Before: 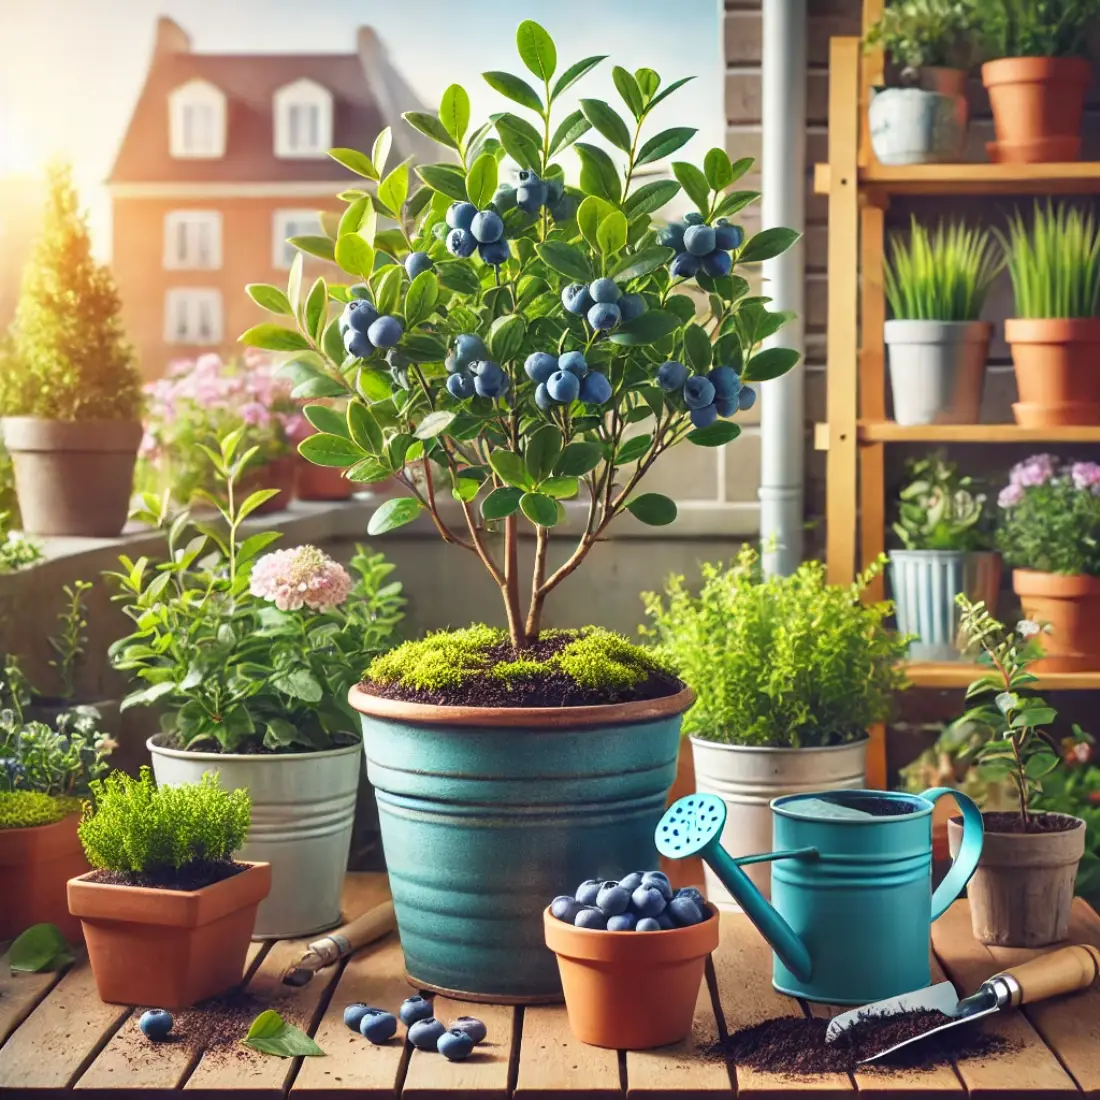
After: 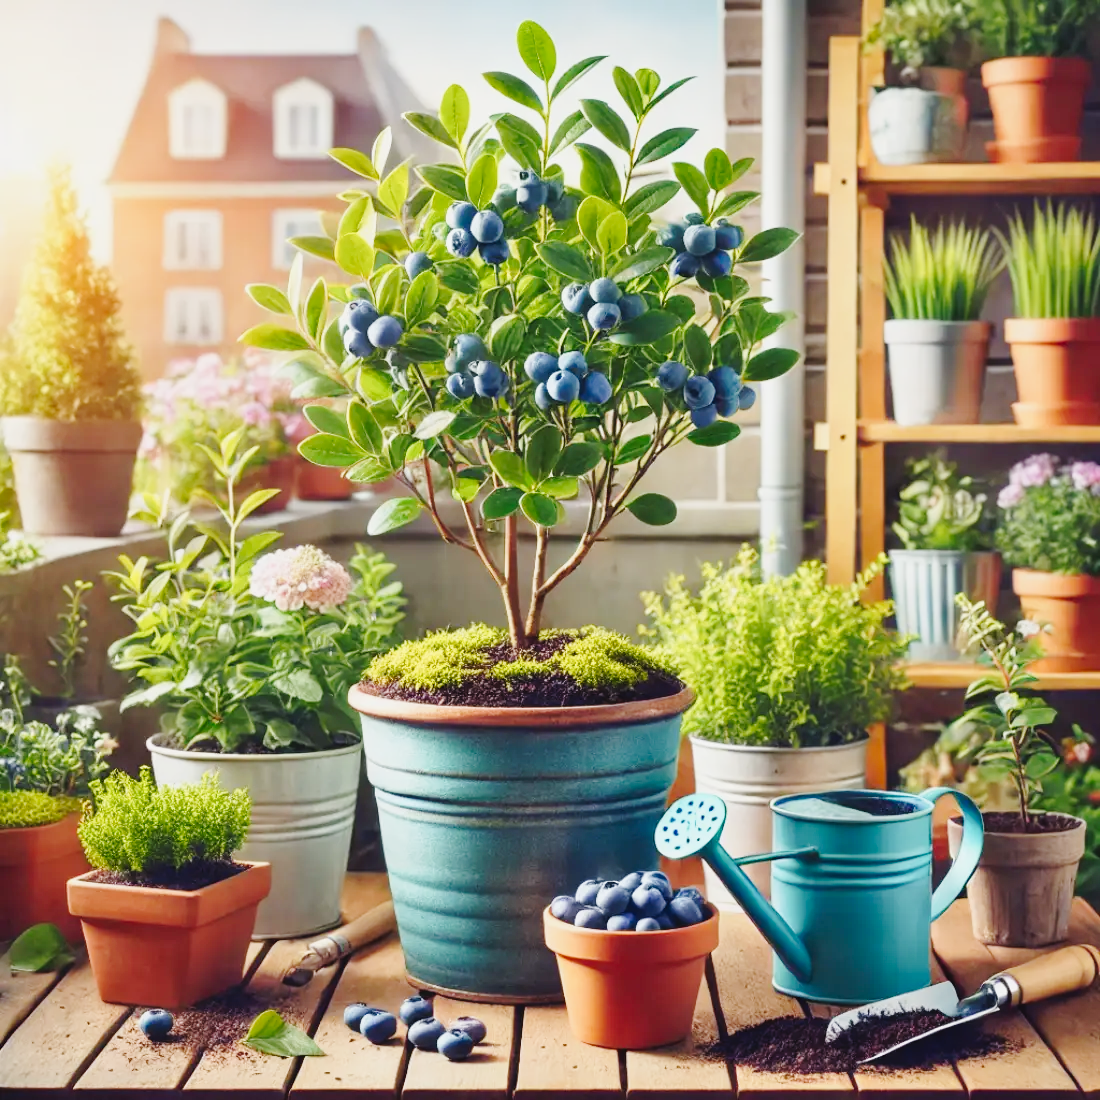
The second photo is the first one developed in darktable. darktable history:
tone curve: curves: ch0 [(0, 0.026) (0.104, 0.1) (0.233, 0.262) (0.398, 0.507) (0.498, 0.621) (0.65, 0.757) (0.835, 0.883) (1, 0.961)]; ch1 [(0, 0) (0.346, 0.307) (0.408, 0.369) (0.453, 0.457) (0.482, 0.476) (0.502, 0.498) (0.521, 0.507) (0.553, 0.554) (0.638, 0.646) (0.693, 0.727) (1, 1)]; ch2 [(0, 0) (0.366, 0.337) (0.434, 0.46) (0.485, 0.494) (0.5, 0.494) (0.511, 0.508) (0.537, 0.55) (0.579, 0.599) (0.663, 0.67) (1, 1)], preserve colors none
